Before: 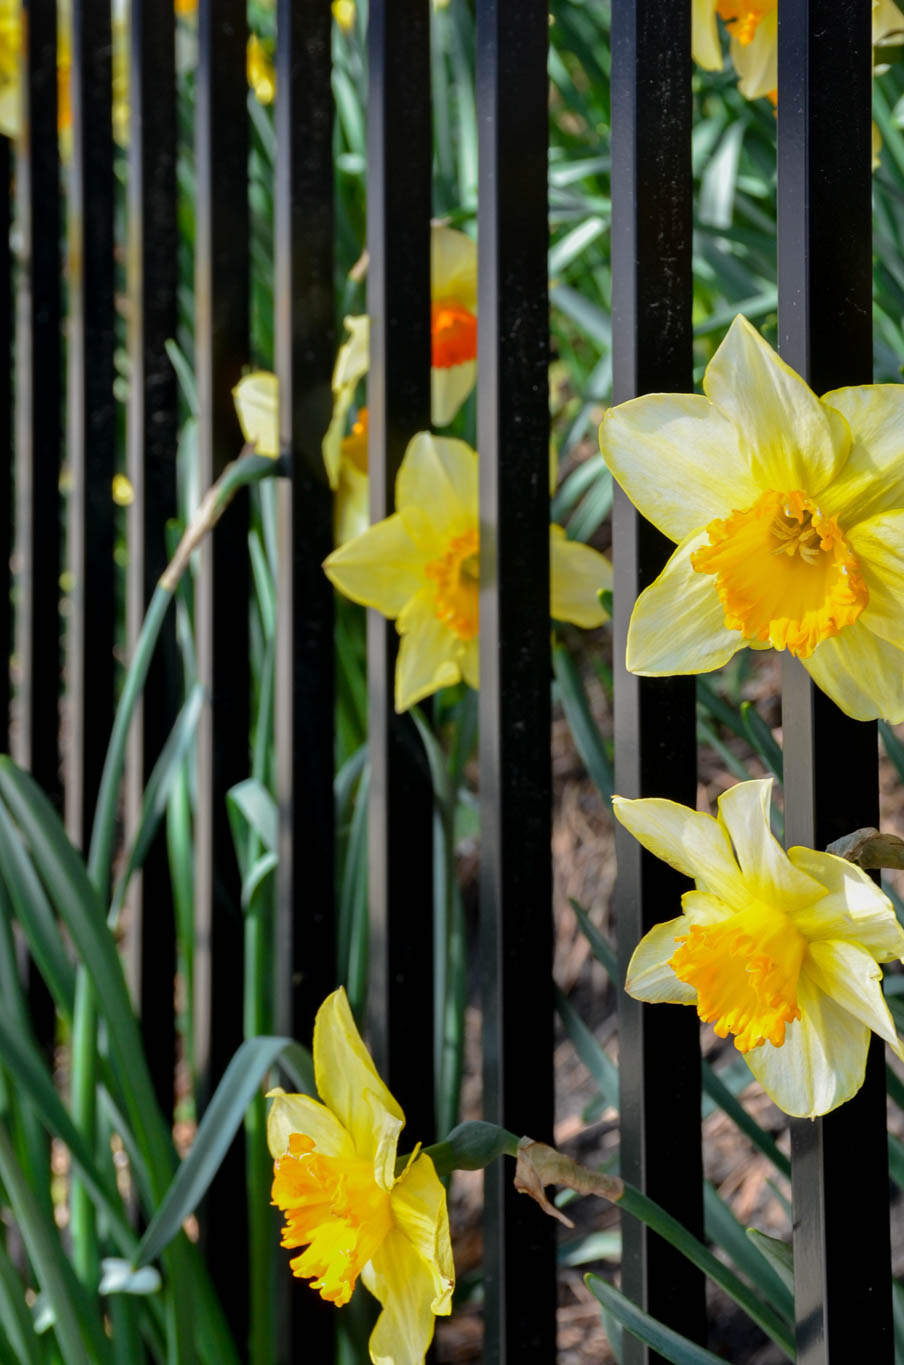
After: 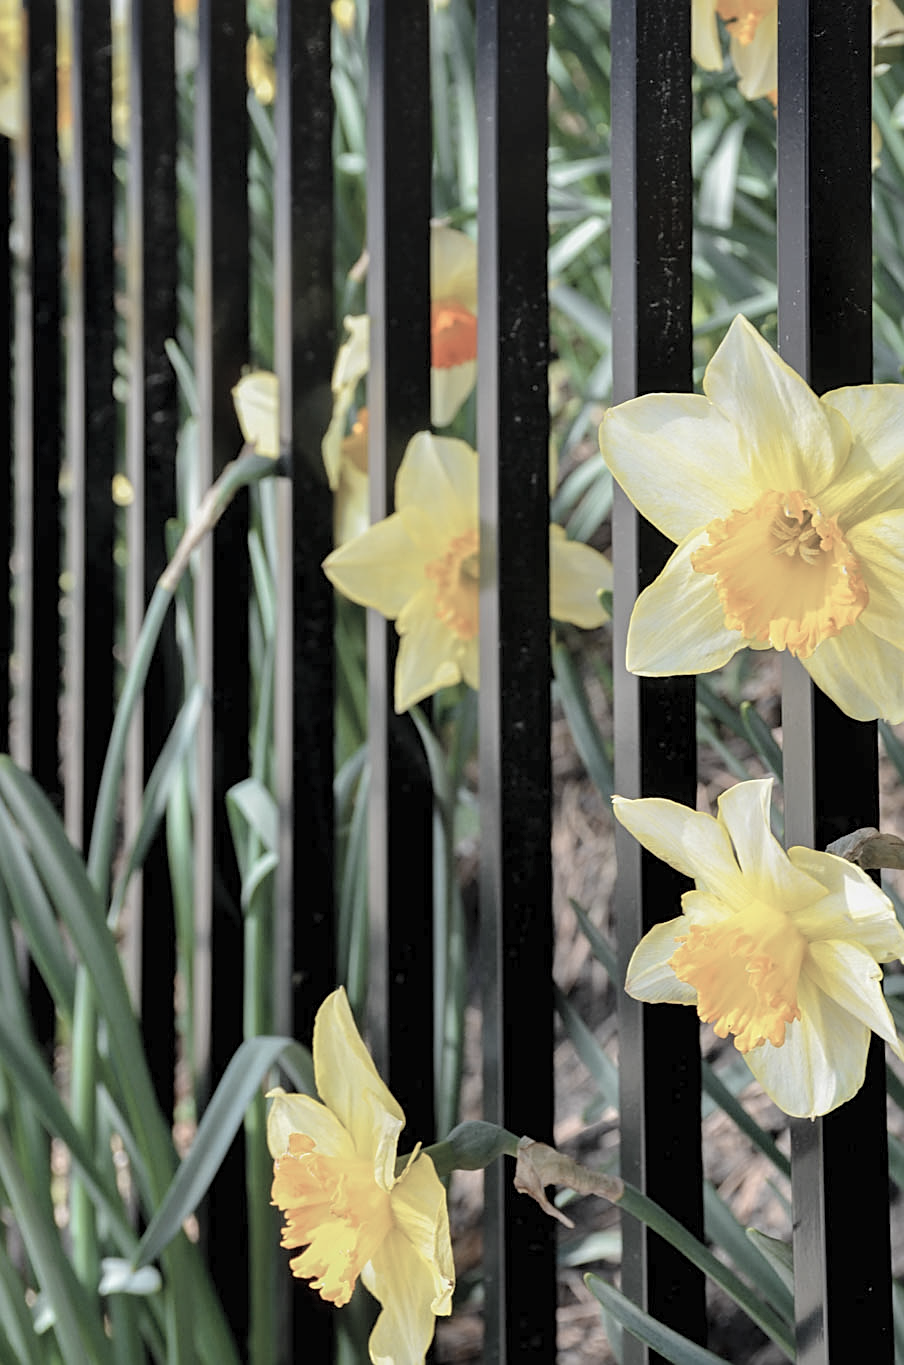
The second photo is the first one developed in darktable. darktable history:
contrast brightness saturation: brightness 0.19, saturation -0.502
sharpen: amount 0.489
